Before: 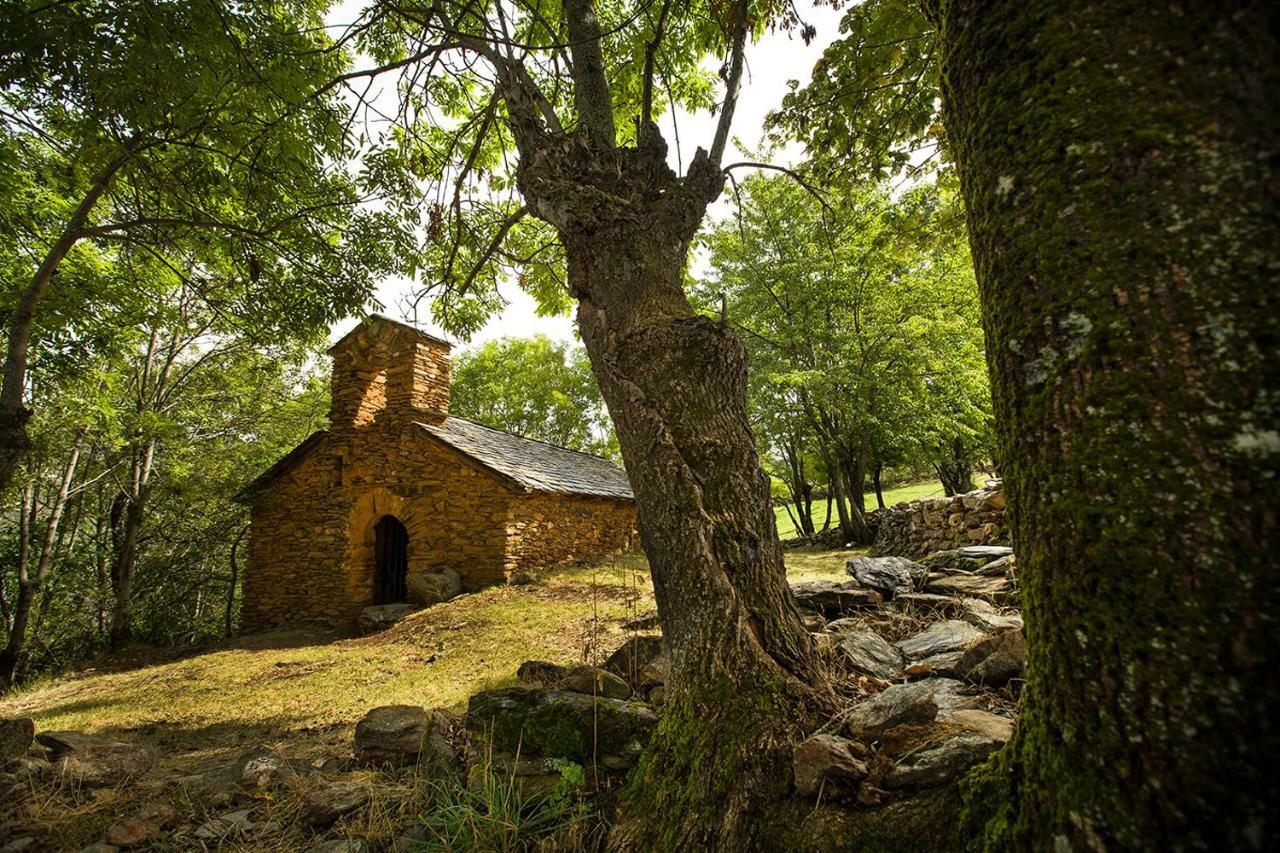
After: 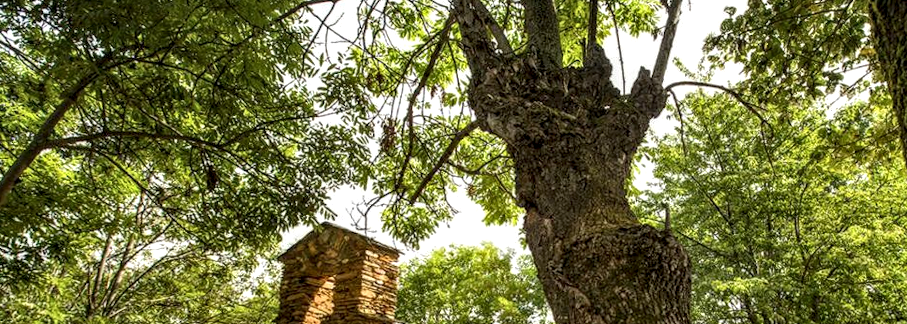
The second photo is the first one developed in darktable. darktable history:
rotate and perspective: rotation 0.215°, lens shift (vertical) -0.139, crop left 0.069, crop right 0.939, crop top 0.002, crop bottom 0.996
crop: left 0.579%, top 7.627%, right 23.167%, bottom 54.275%
local contrast: detail 154%
